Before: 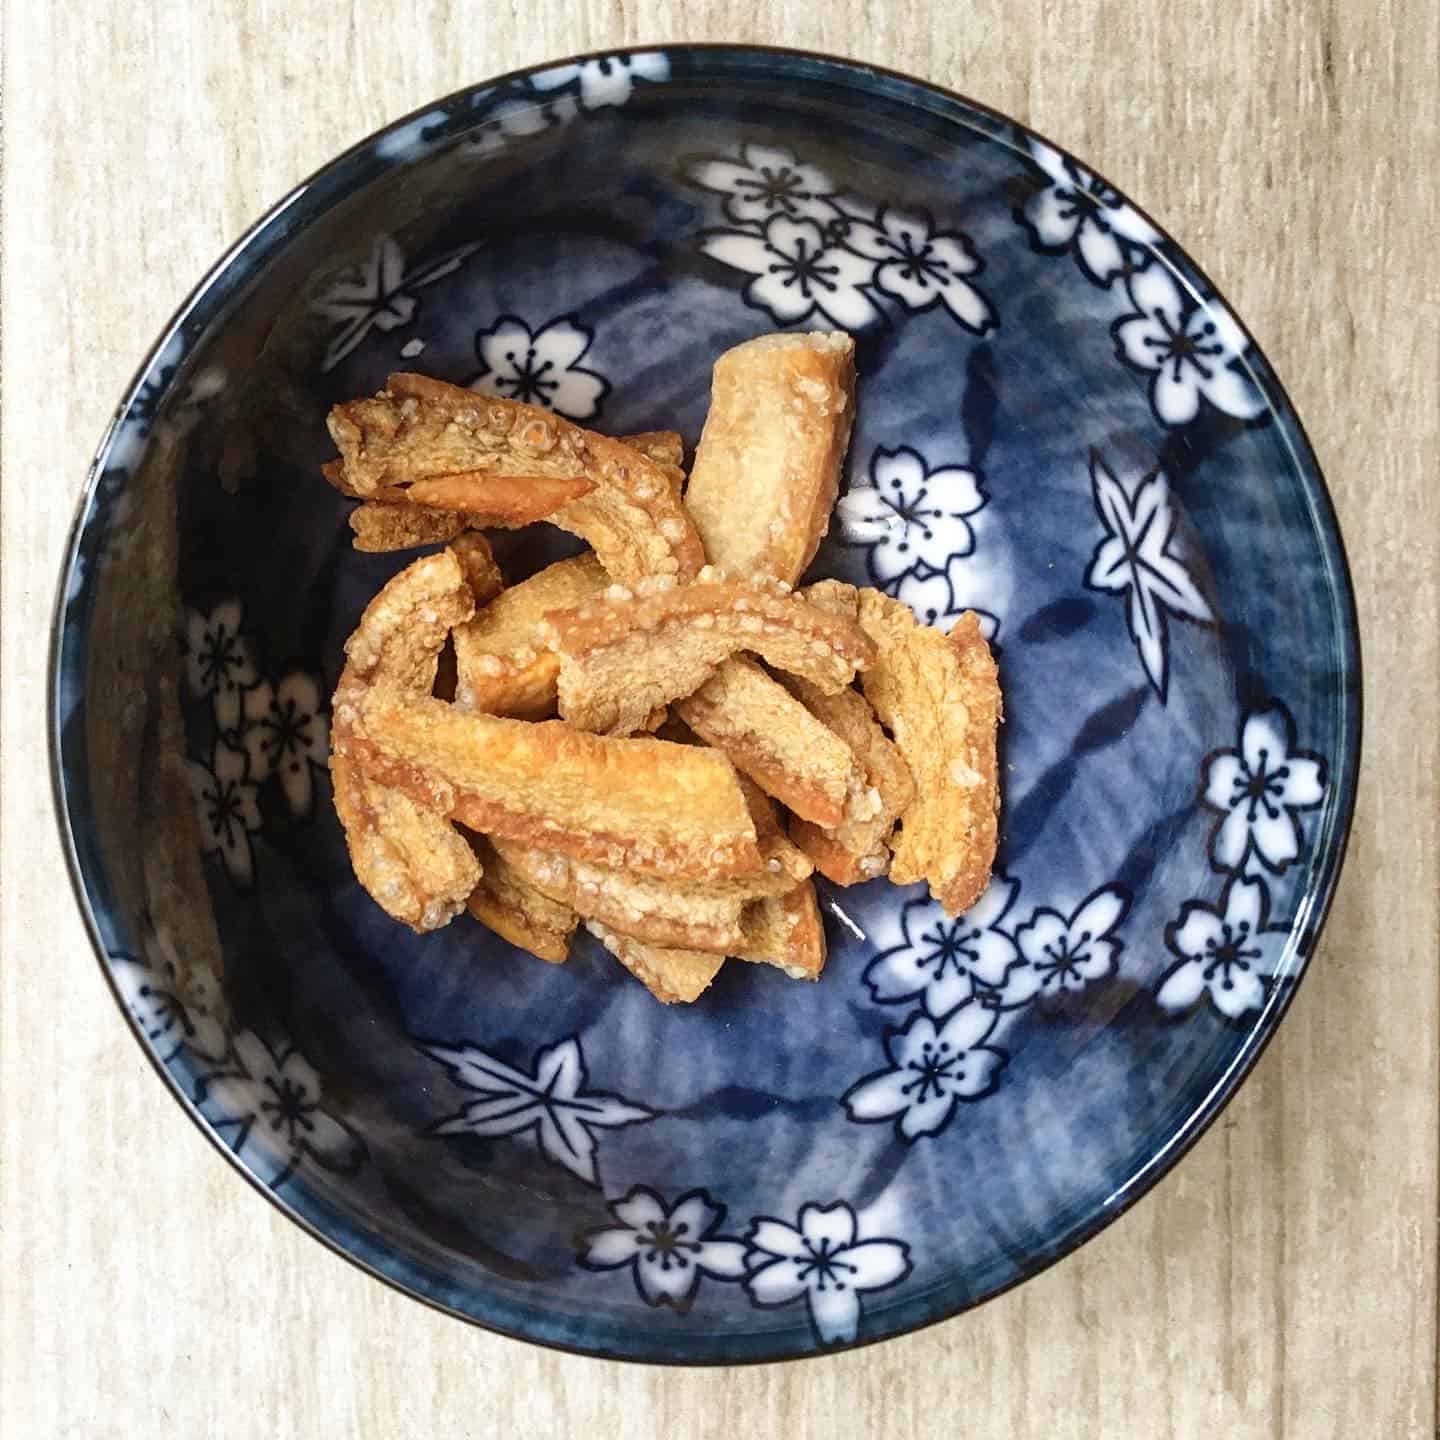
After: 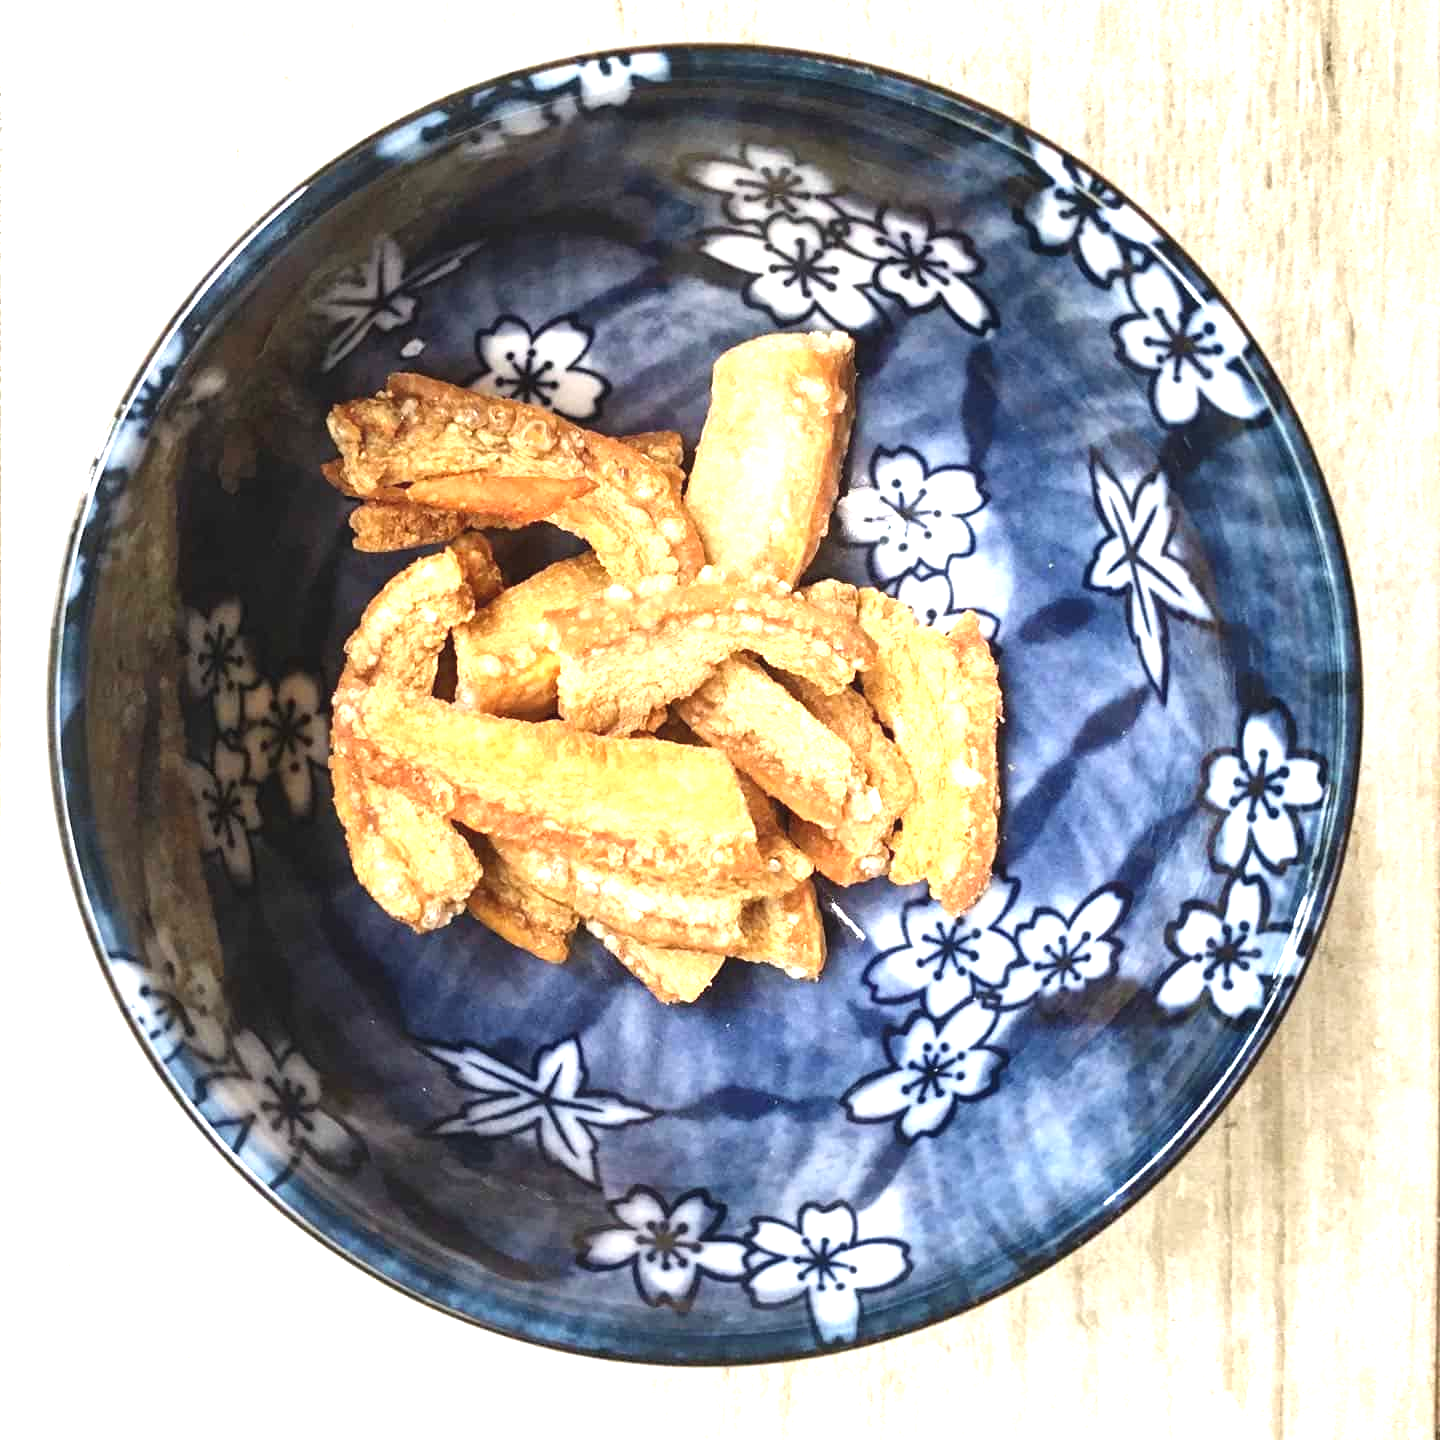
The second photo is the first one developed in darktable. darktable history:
exposure: black level correction -0.002, exposure 1.115 EV, compensate highlight preservation false
white balance: emerald 1
